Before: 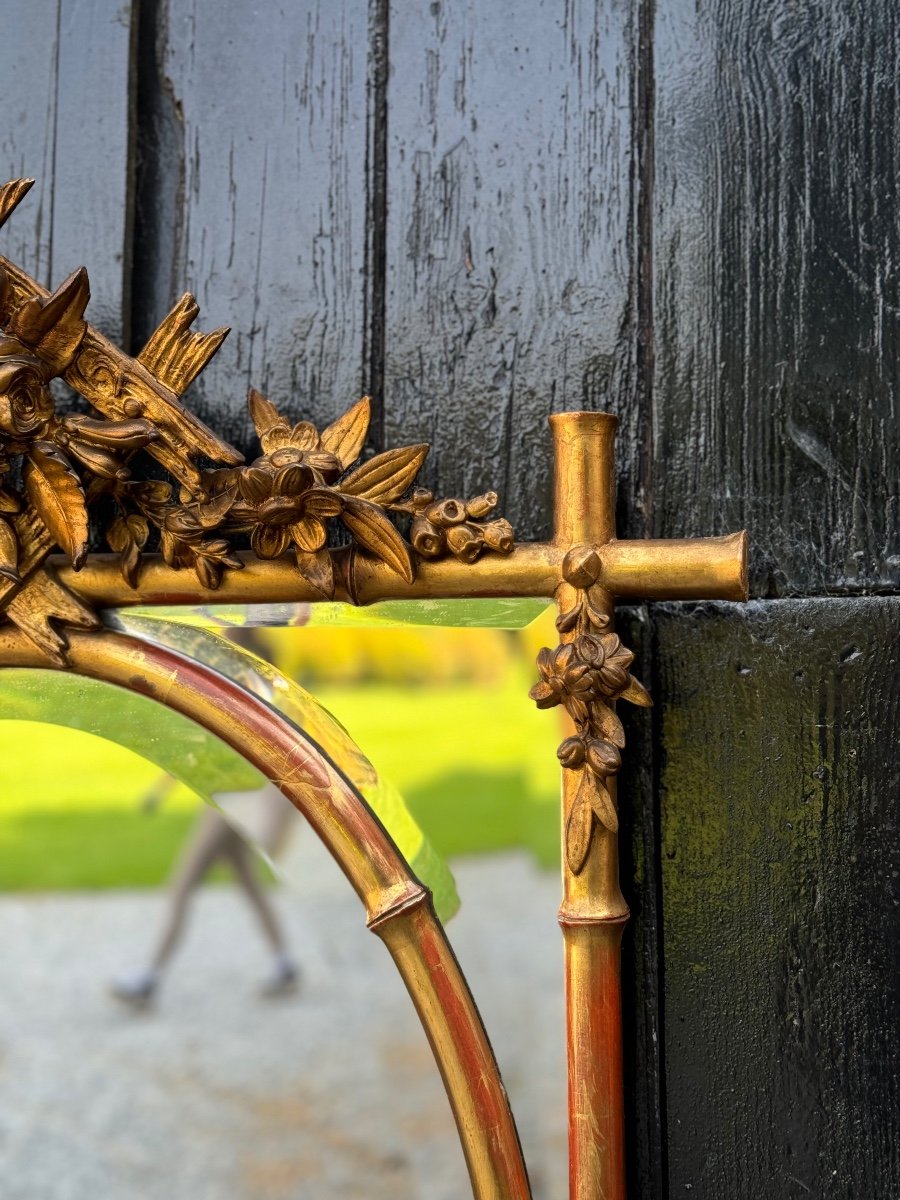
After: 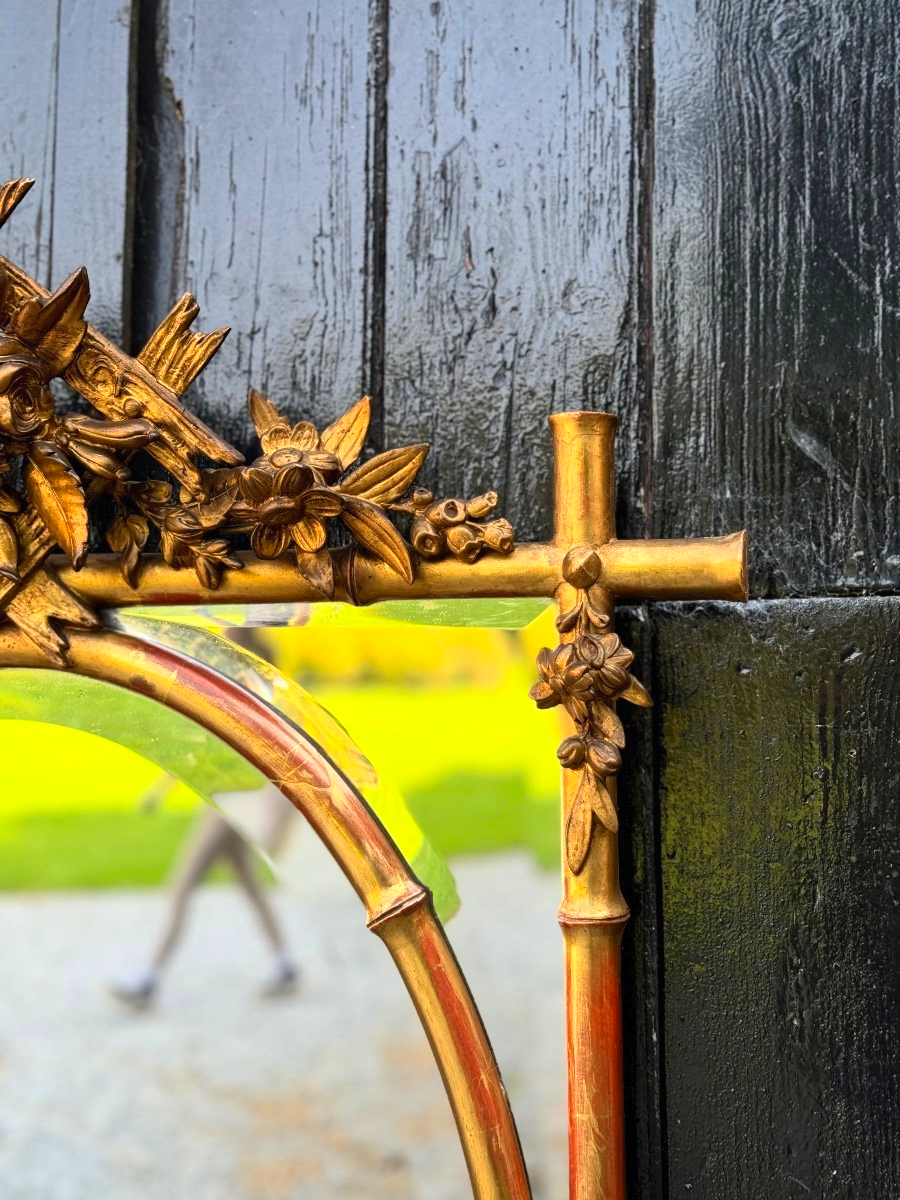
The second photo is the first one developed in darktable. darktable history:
contrast brightness saturation: contrast 0.2, brightness 0.16, saturation 0.22
tone equalizer: -7 EV 0.13 EV, smoothing diameter 25%, edges refinement/feathering 10, preserve details guided filter
